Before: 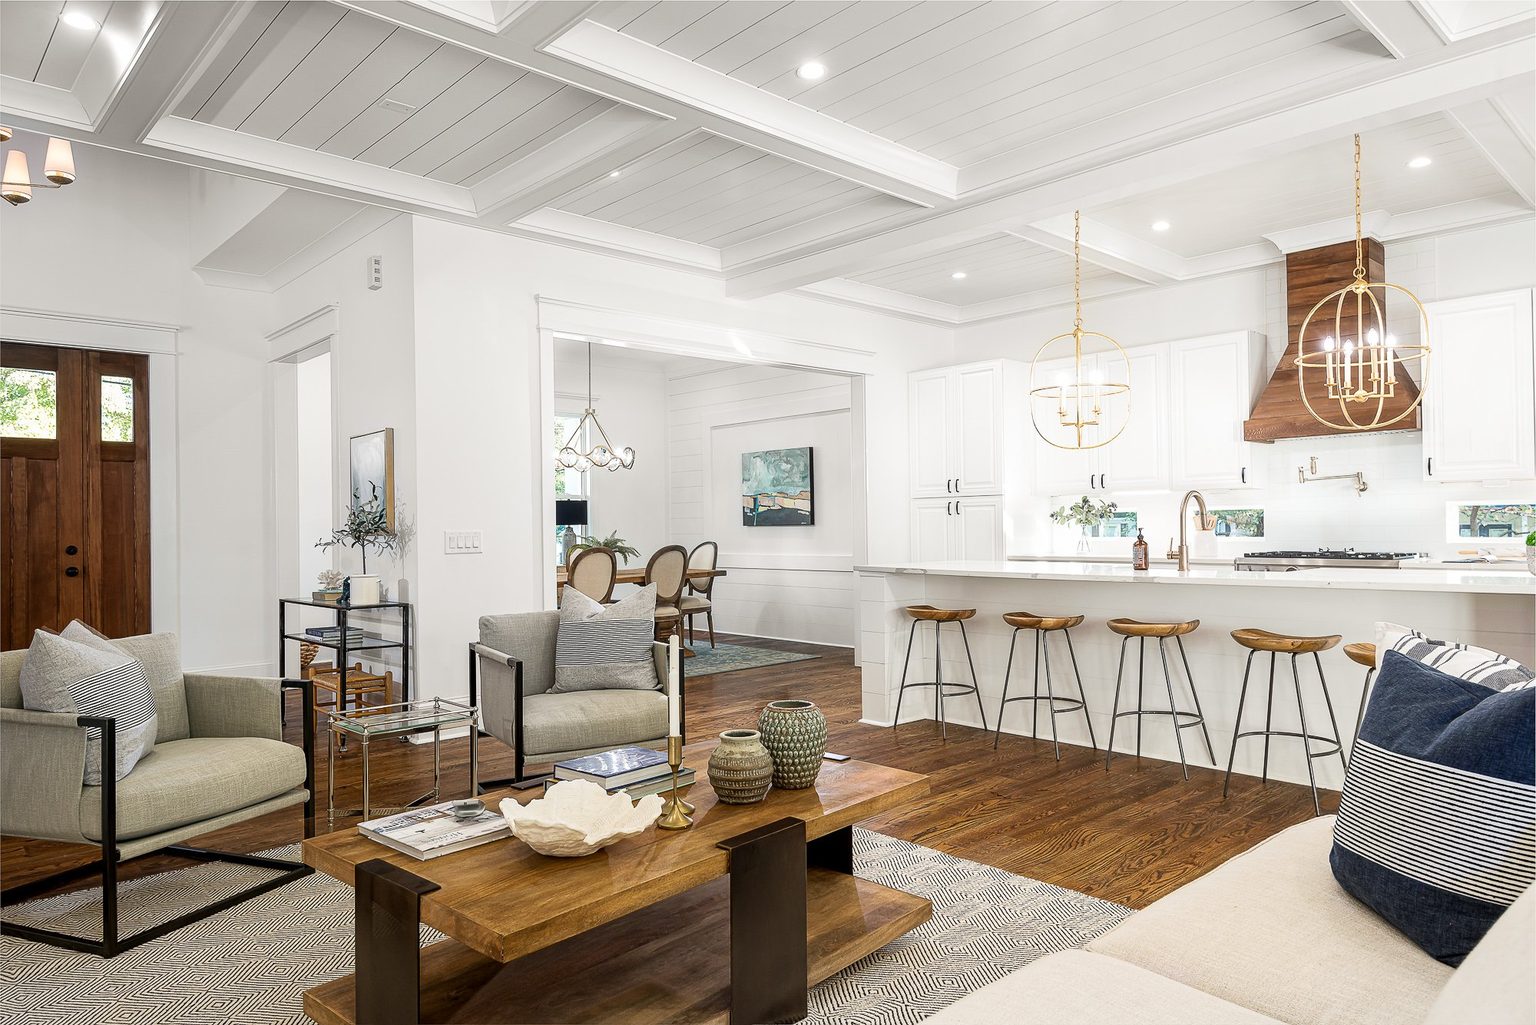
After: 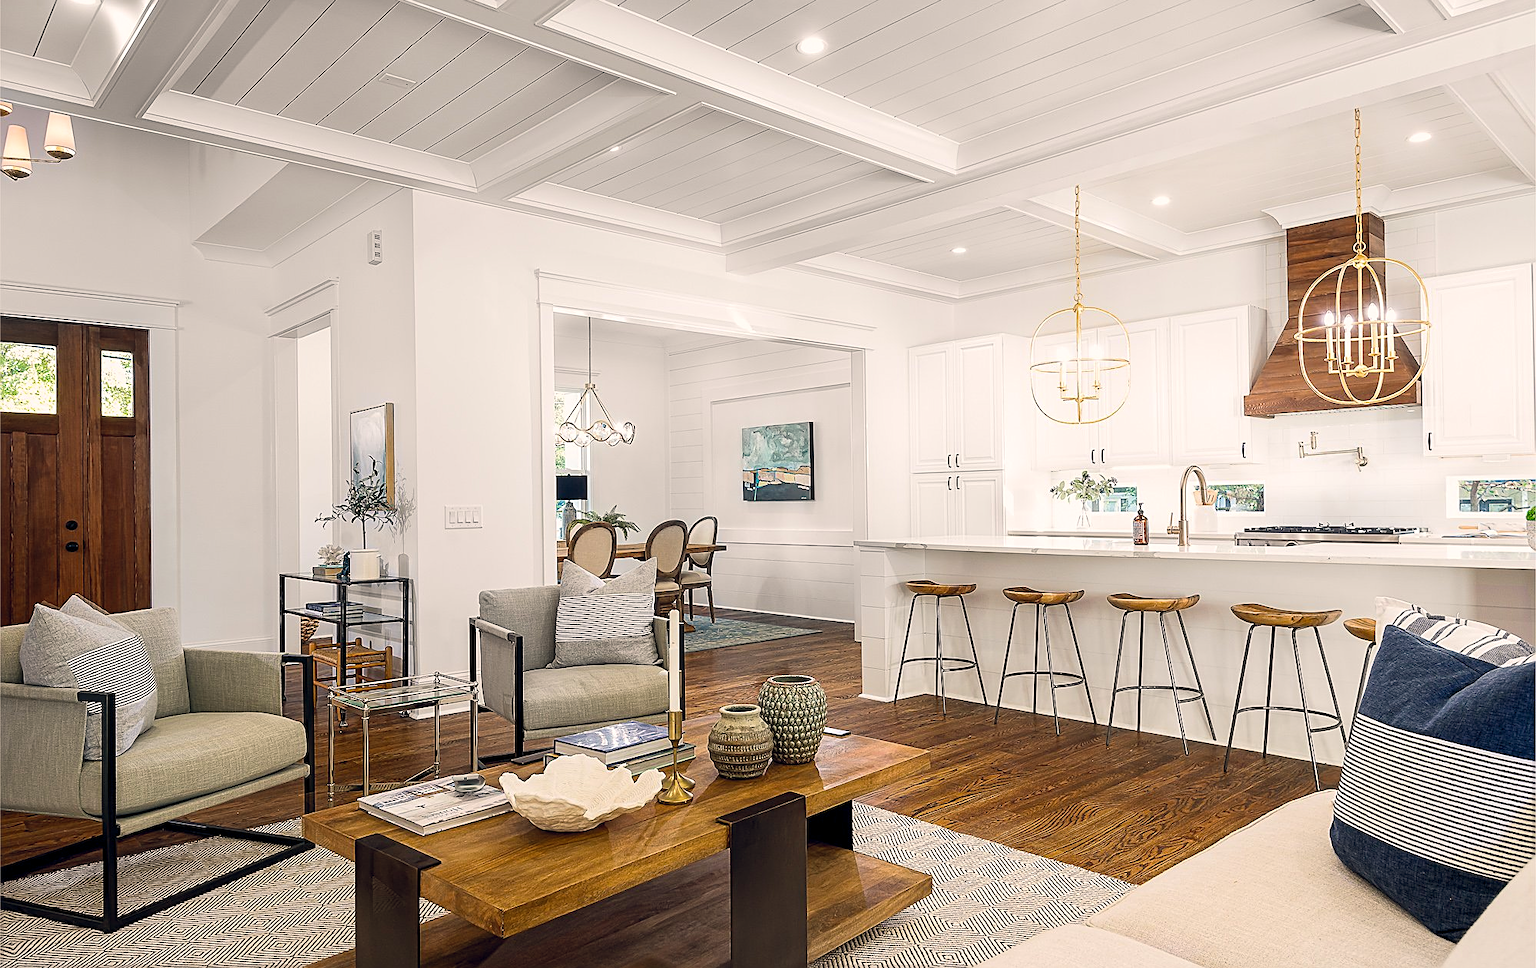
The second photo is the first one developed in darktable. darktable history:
sharpen: on, module defaults
color balance rgb: shadows lift › hue 87.51°, highlights gain › chroma 1.62%, highlights gain › hue 55.1°, global offset › chroma 0.06%, global offset › hue 253.66°, linear chroma grading › global chroma 0.5%, perceptual saturation grading › global saturation 16.38%
crop and rotate: top 2.479%, bottom 3.018%
